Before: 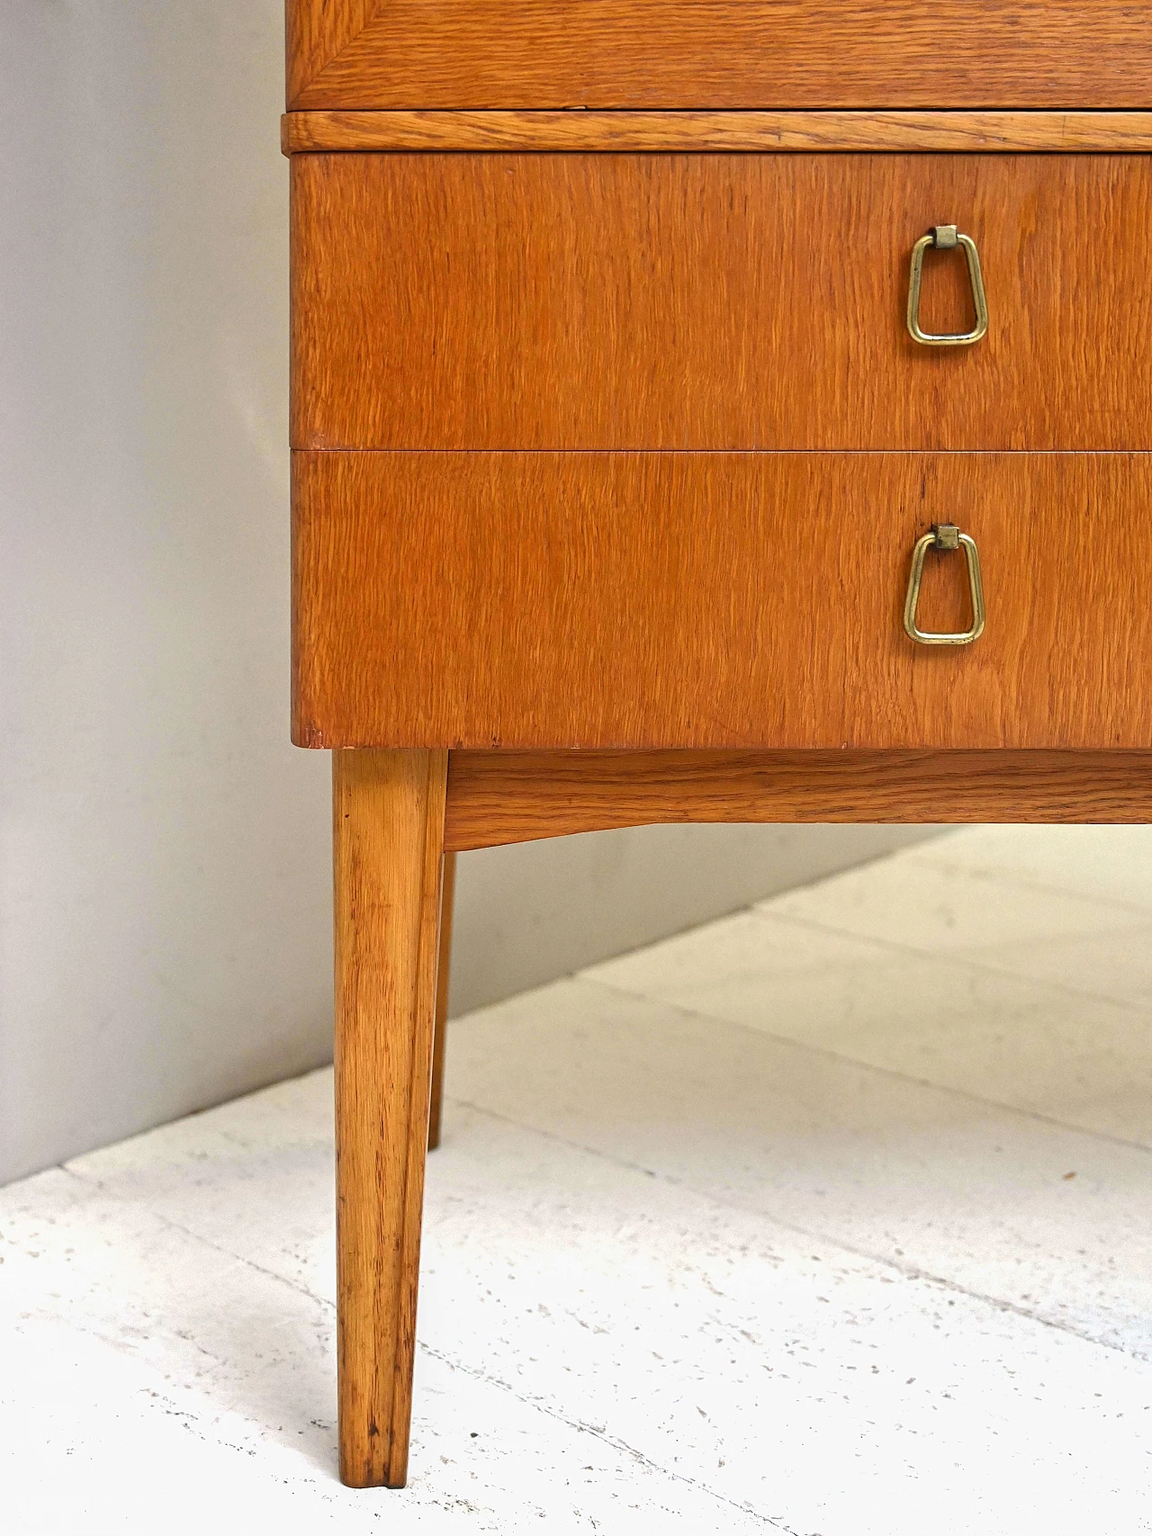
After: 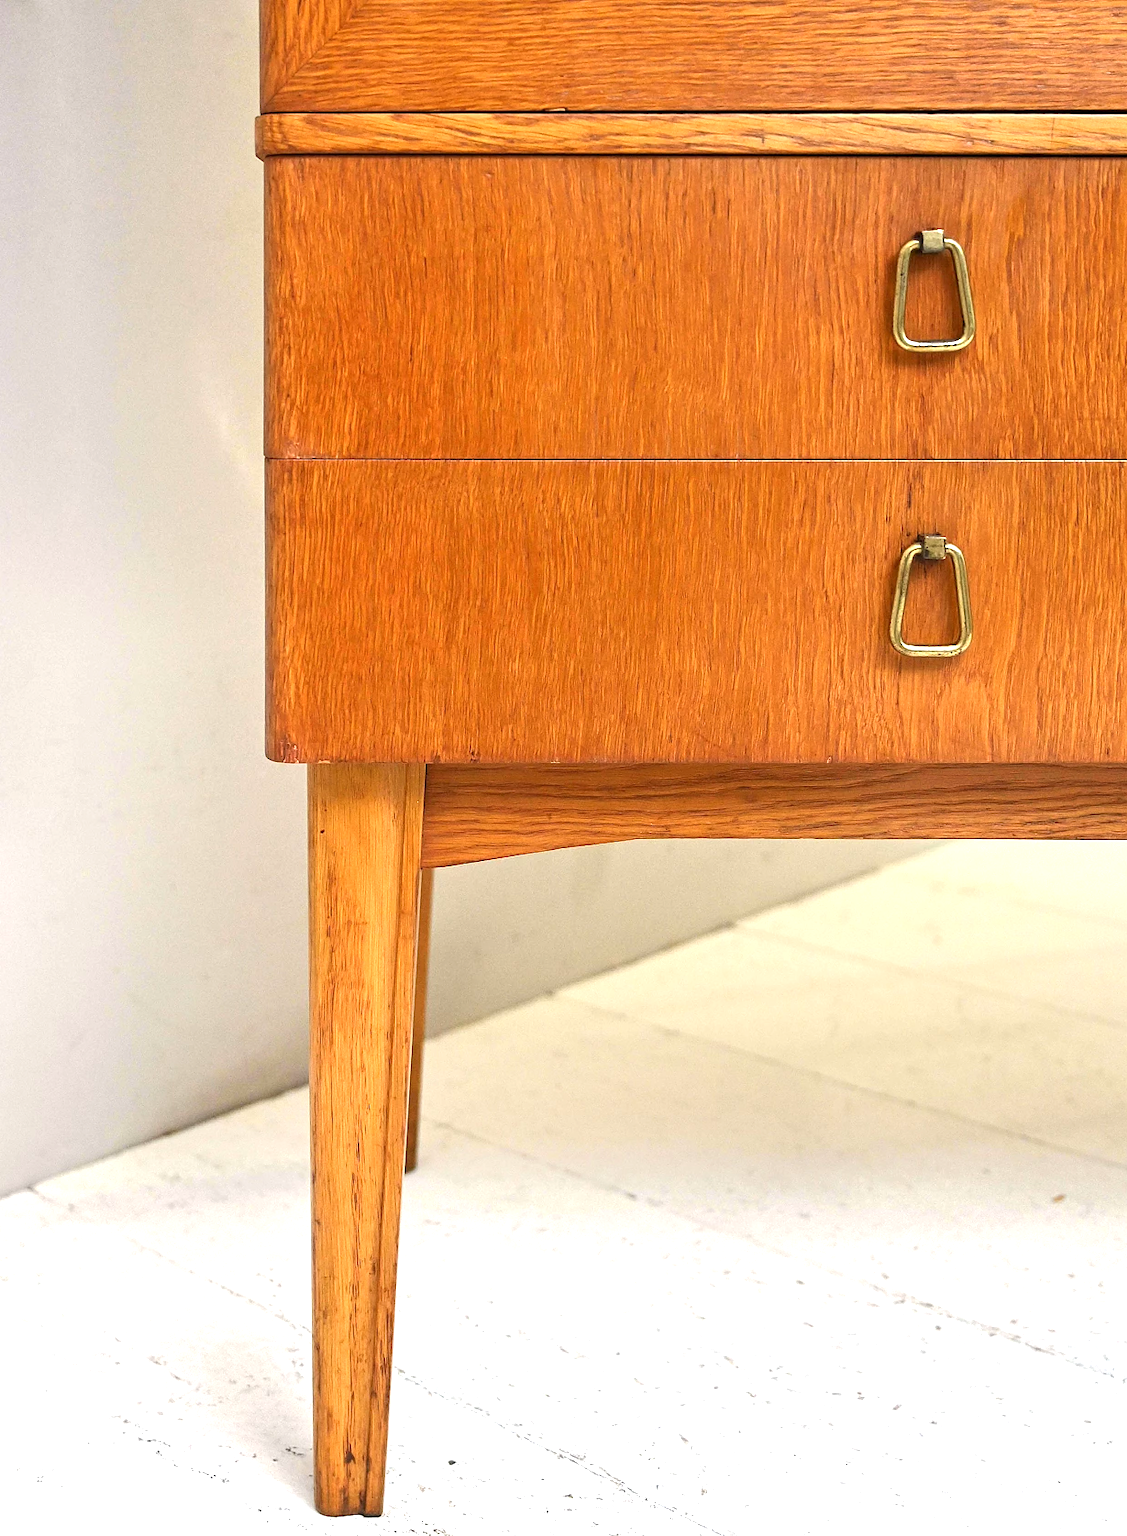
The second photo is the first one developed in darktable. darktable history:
crop and rotate: left 2.73%, right 1.099%, bottom 1.848%
color calibration: illuminant same as pipeline (D50), adaptation XYZ, x 0.347, y 0.359, temperature 5008.15 K
exposure: compensate highlight preservation false
tone equalizer: -8 EV 0 EV, -7 EV -0.001 EV, -6 EV 0.004 EV, -5 EV -0.042 EV, -4 EV -0.124 EV, -3 EV -0.147 EV, -2 EV 0.232 EV, -1 EV 0.722 EV, +0 EV 0.503 EV, smoothing diameter 24.96%, edges refinement/feathering 12.32, preserve details guided filter
